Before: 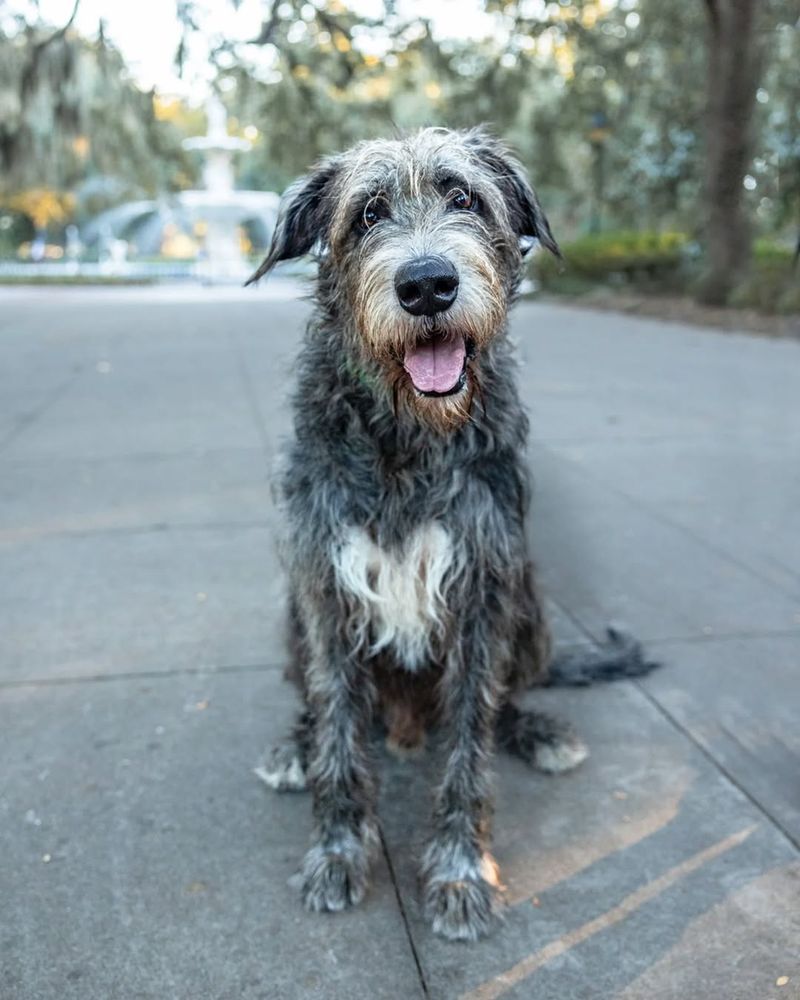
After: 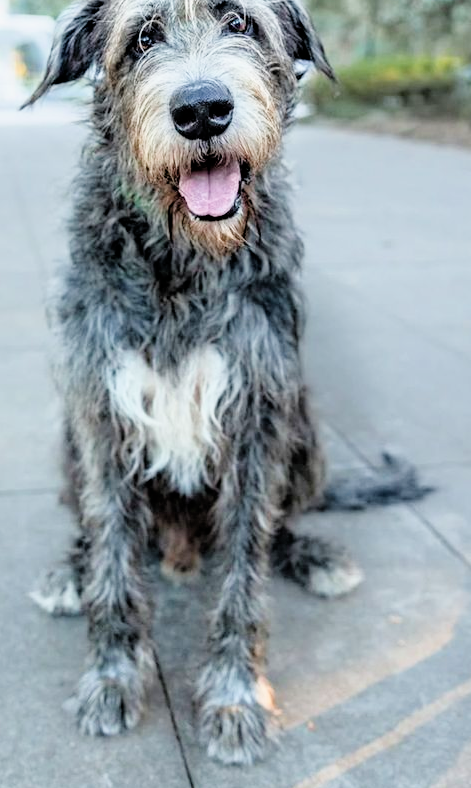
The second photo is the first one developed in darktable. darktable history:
exposure: black level correction 0.001, exposure 1.054 EV, compensate highlight preservation false
crop and rotate: left 28.218%, top 17.685%, right 12.809%, bottom 3.461%
filmic rgb: black relative exposure -4.89 EV, white relative exposure 4.06 EV, hardness 2.83
